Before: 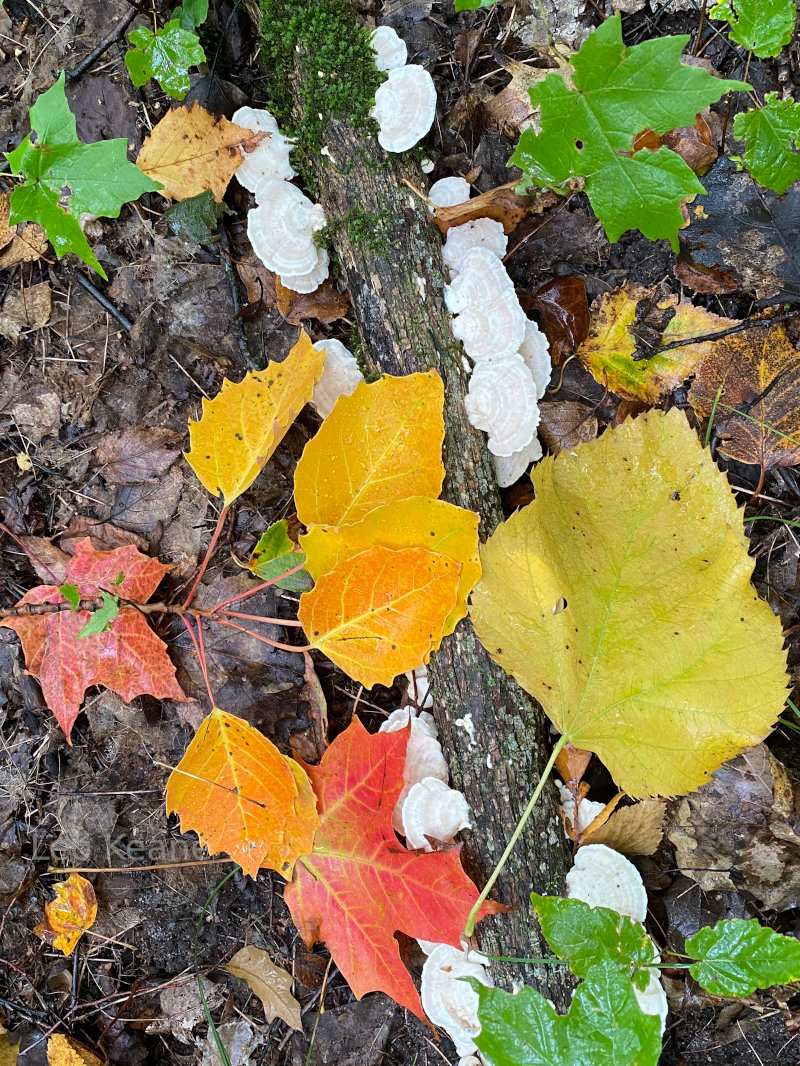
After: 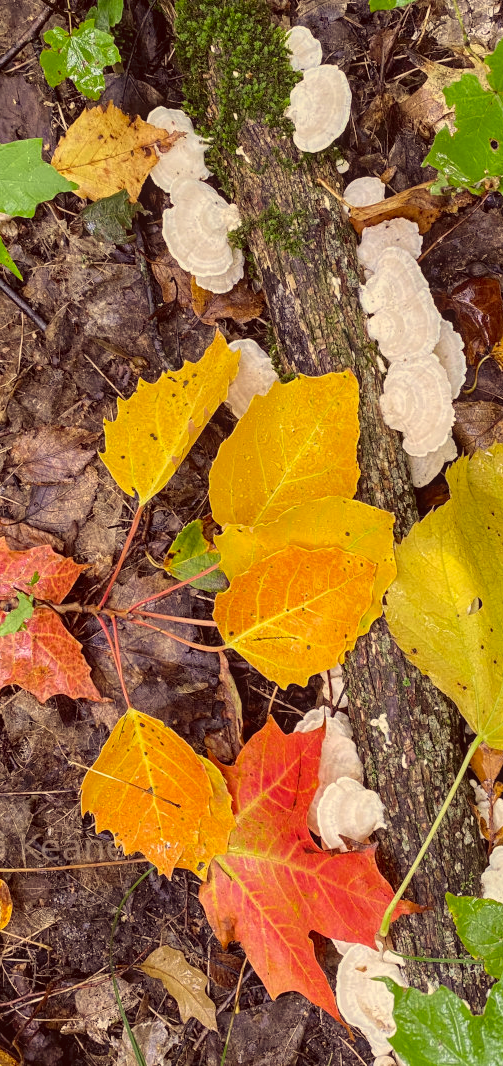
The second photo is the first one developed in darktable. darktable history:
contrast brightness saturation: contrast -0.097, saturation -0.092
crop: left 10.67%, right 26.454%
local contrast: on, module defaults
color calibration: x 0.372, y 0.386, temperature 4285.65 K
color correction: highlights a* 9.81, highlights b* 38.56, shadows a* 13.87, shadows b* 3.62
